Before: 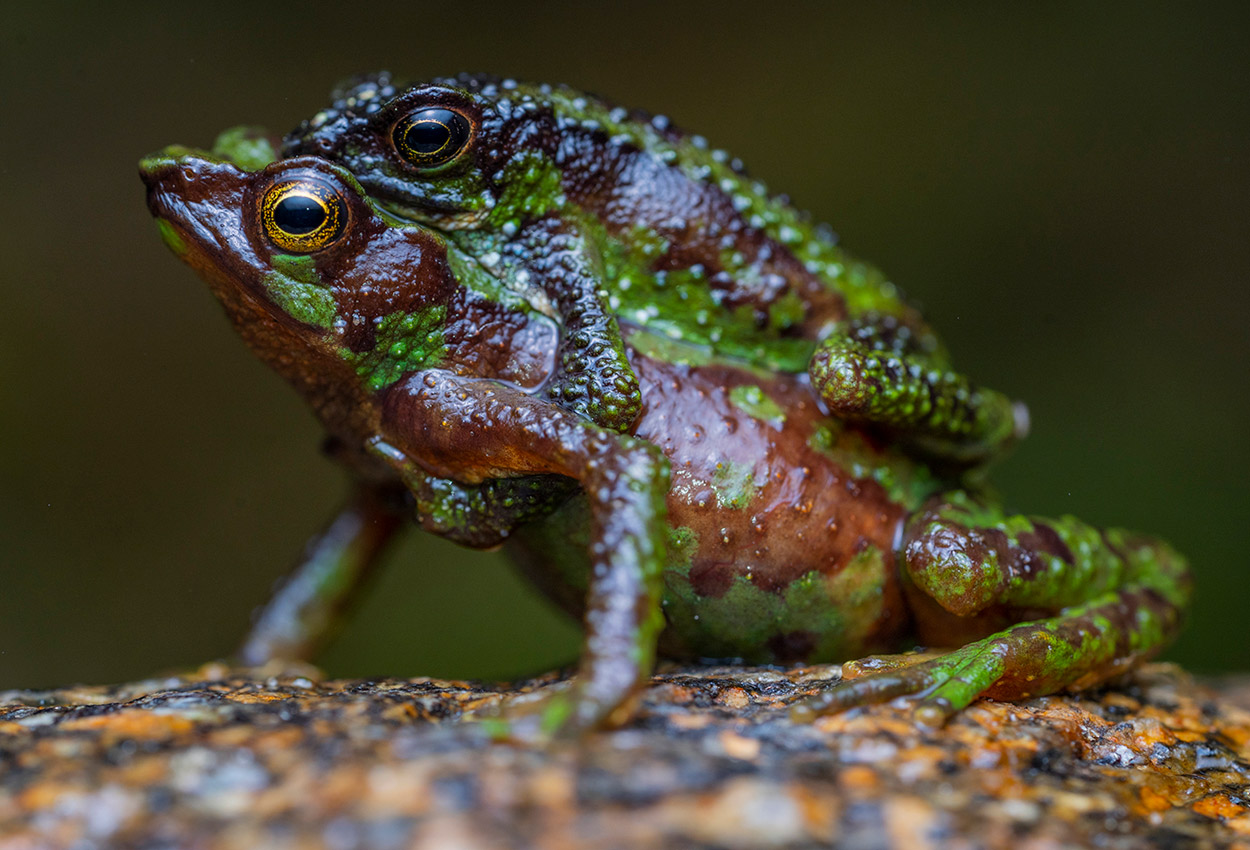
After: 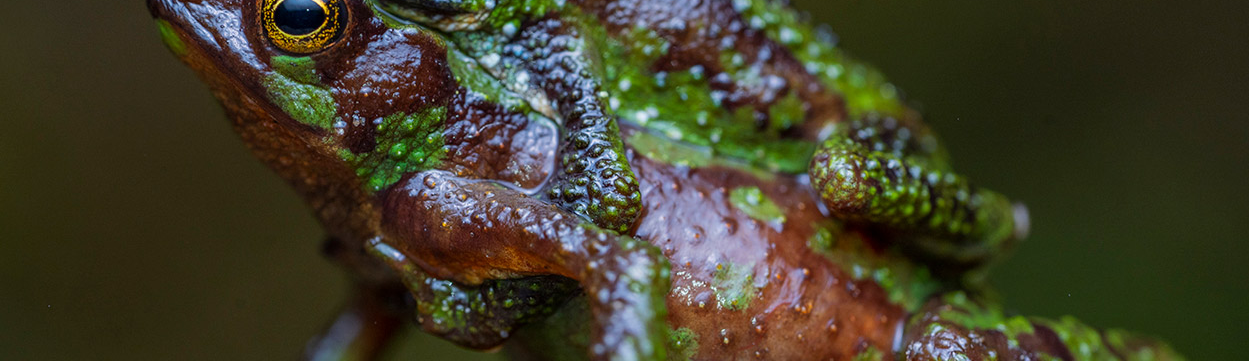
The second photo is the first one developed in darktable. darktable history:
crop and rotate: top 23.561%, bottom 33.952%
